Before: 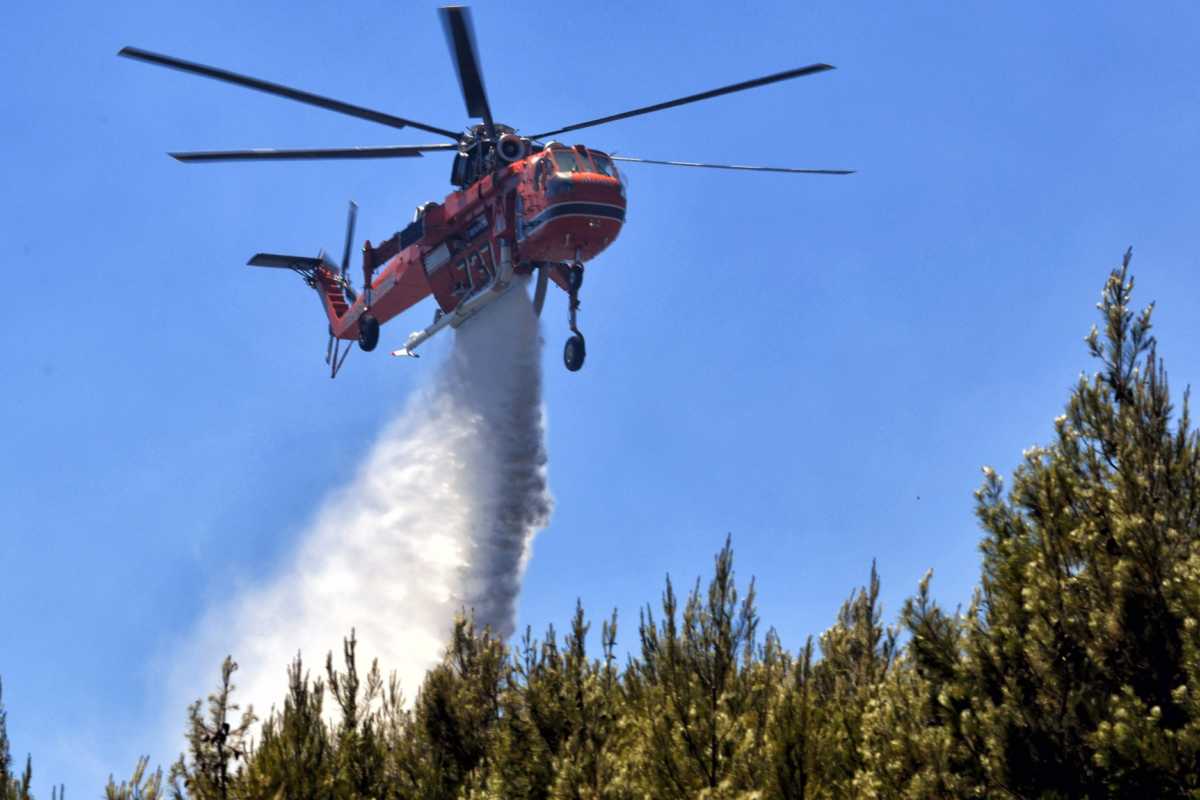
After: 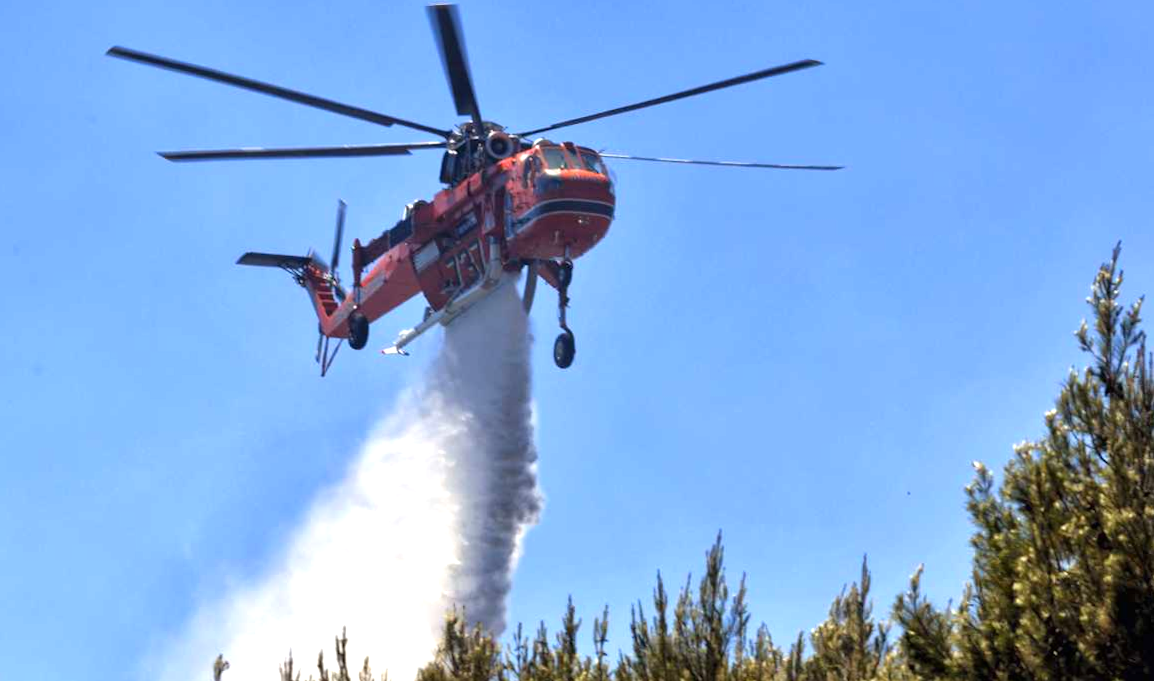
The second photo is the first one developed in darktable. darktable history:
crop and rotate: angle 0.306°, left 0.44%, right 2.598%, bottom 14.183%
exposure: black level correction 0, exposure 0.5 EV, compensate highlight preservation false
